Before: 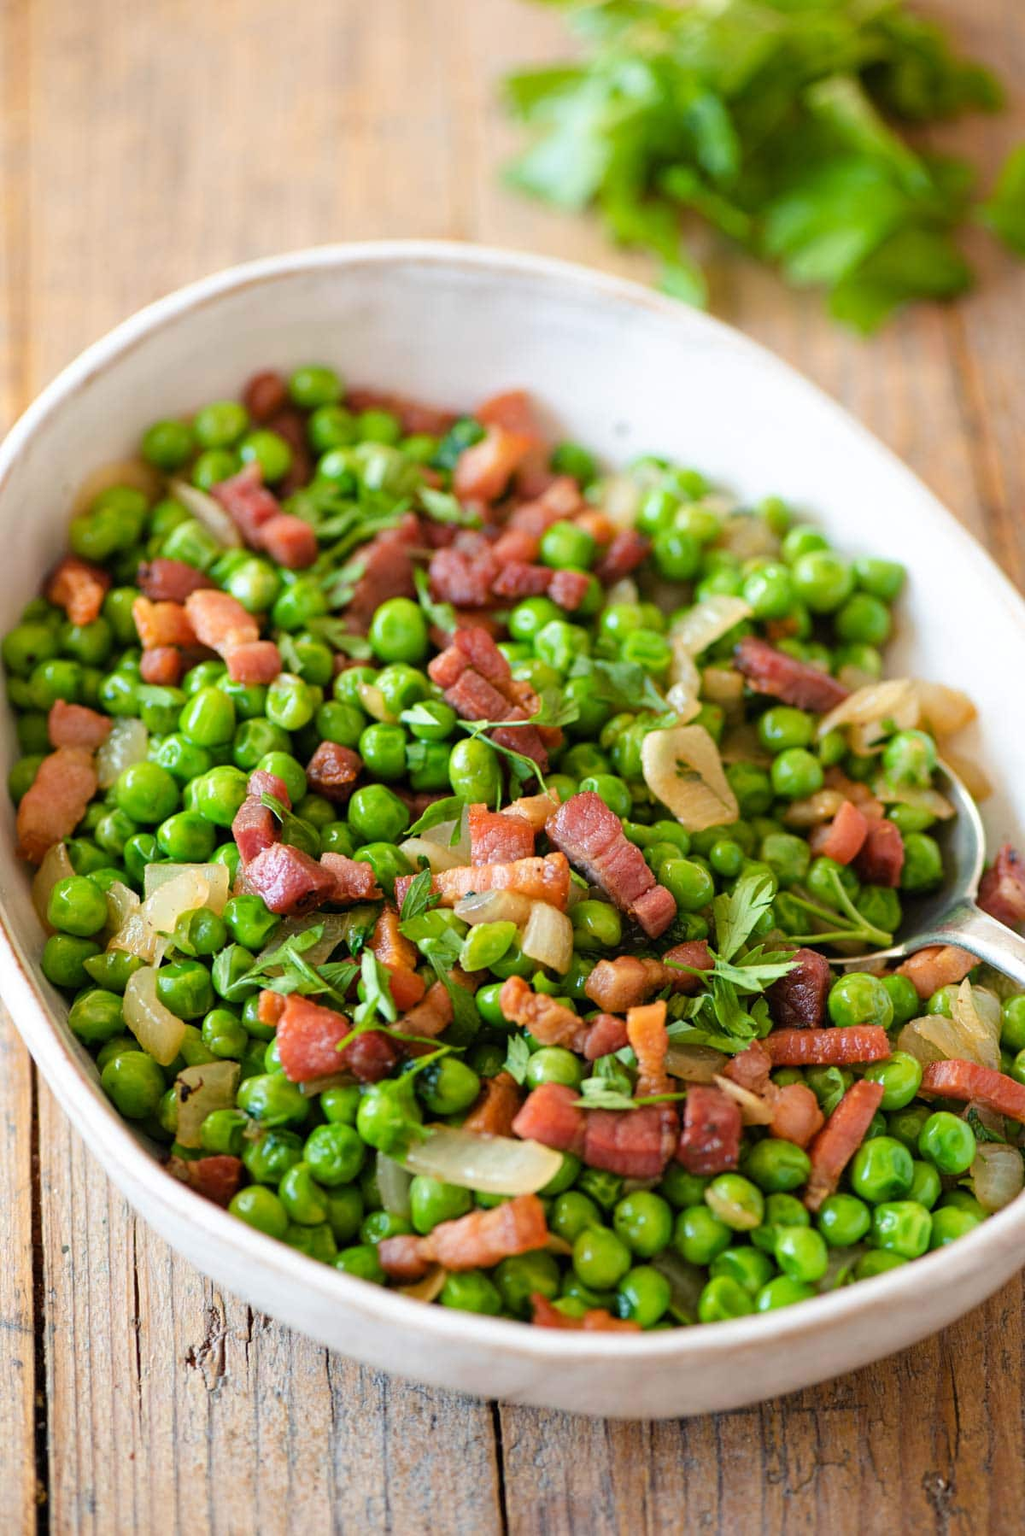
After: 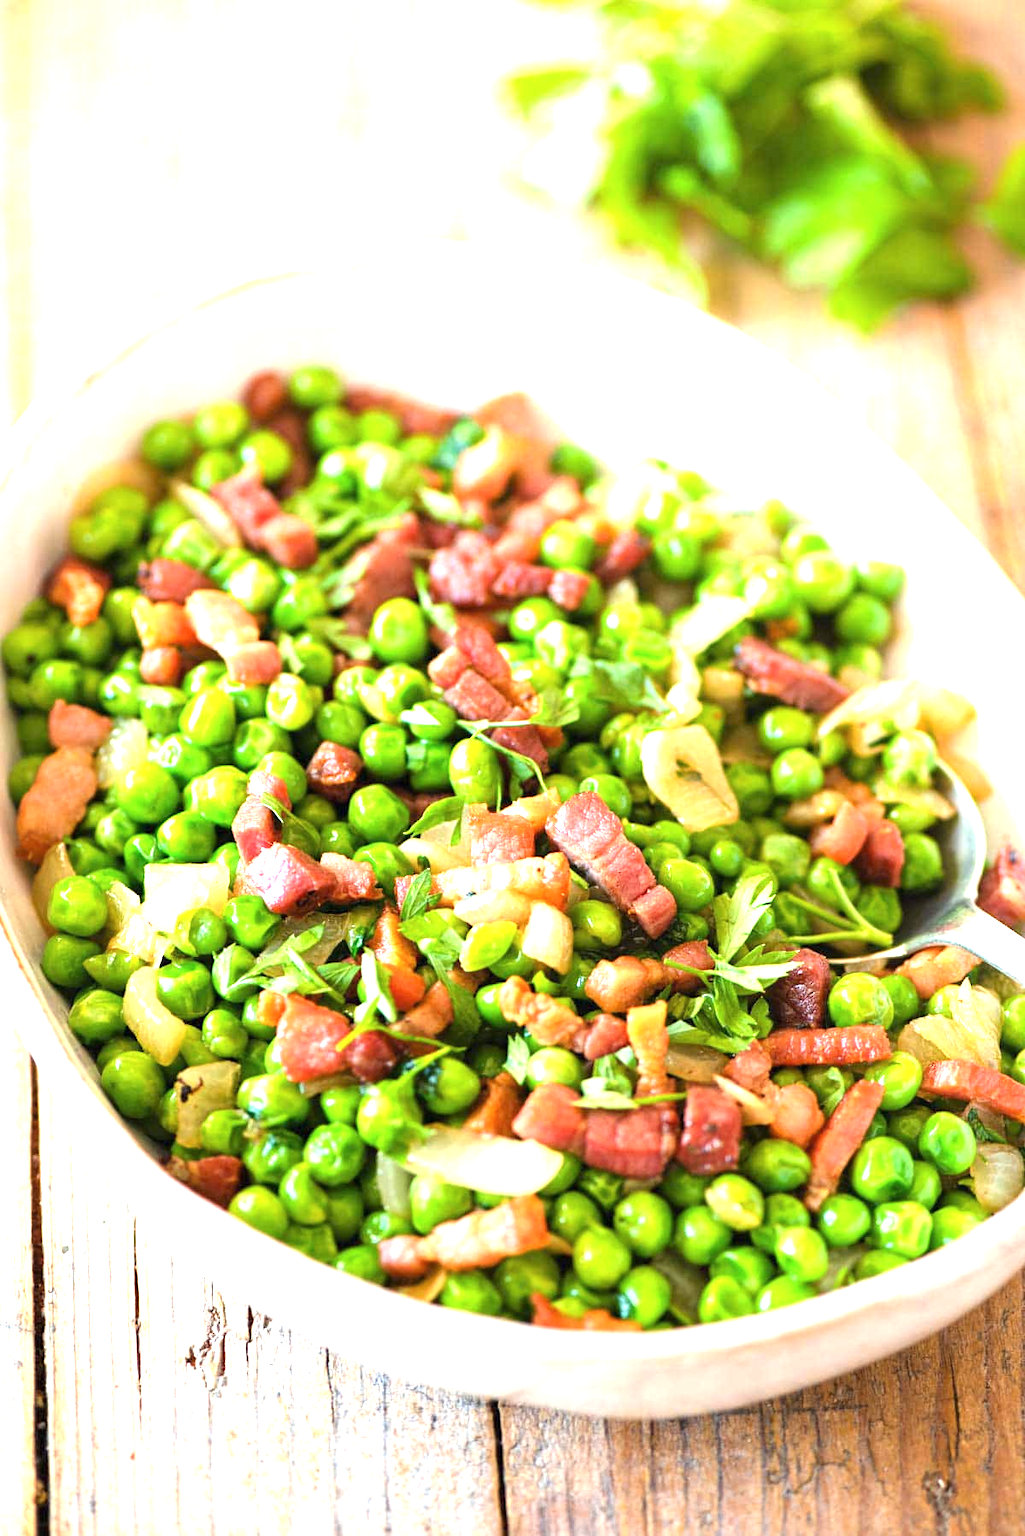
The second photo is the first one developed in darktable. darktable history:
exposure: black level correction 0, exposure 1.45 EV, compensate exposure bias true, compensate highlight preservation false
color balance: input saturation 99%
